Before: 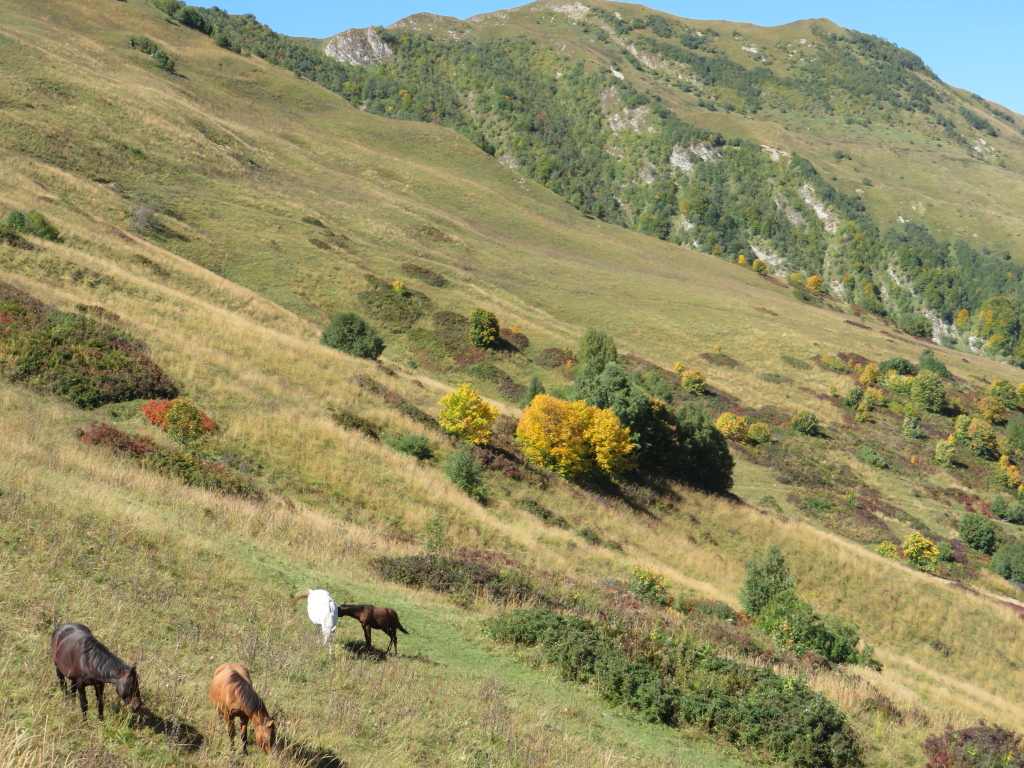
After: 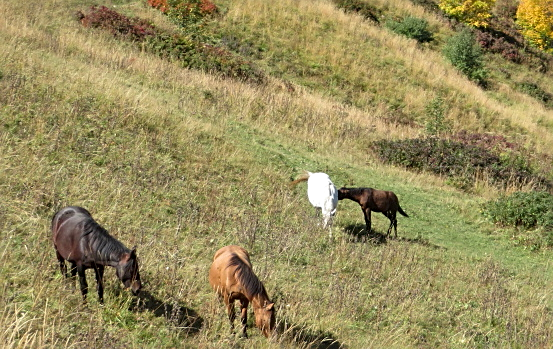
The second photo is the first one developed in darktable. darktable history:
local contrast: highlights 103%, shadows 101%, detail 119%, midtone range 0.2
sharpen: on, module defaults
crop and rotate: top 54.317%, right 45.915%, bottom 0.188%
shadows and highlights: low approximation 0.01, soften with gaussian
